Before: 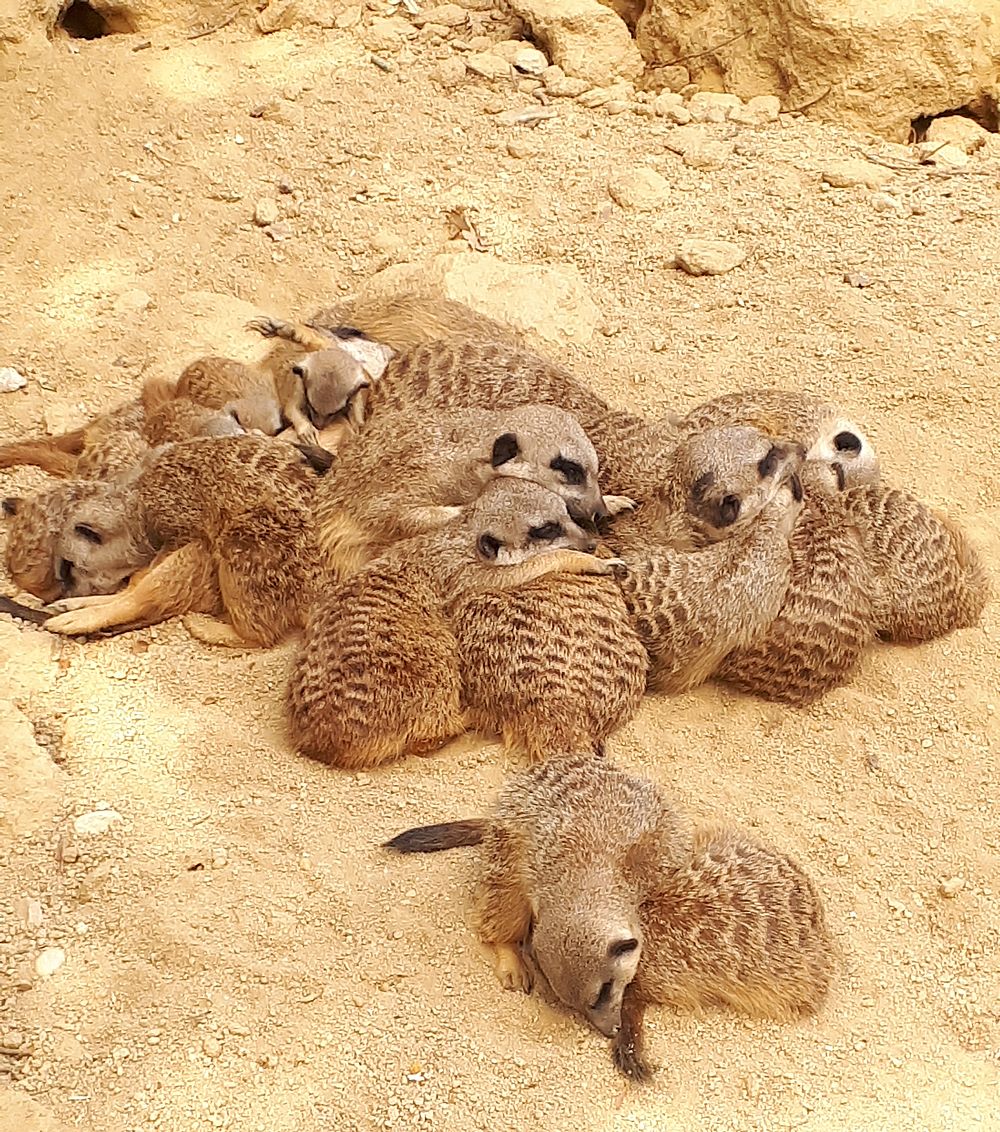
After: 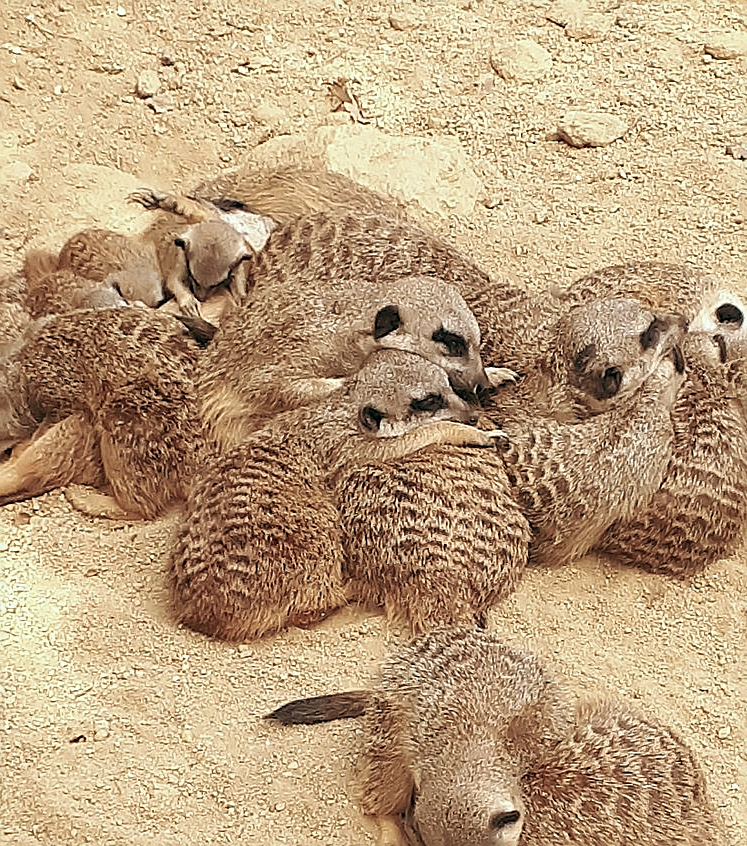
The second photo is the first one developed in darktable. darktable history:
color balance: lift [1, 0.994, 1.002, 1.006], gamma [0.957, 1.081, 1.016, 0.919], gain [0.97, 0.972, 1.01, 1.028], input saturation 91.06%, output saturation 79.8%
crop and rotate: left 11.831%, top 11.346%, right 13.429%, bottom 13.899%
sharpen: on, module defaults
